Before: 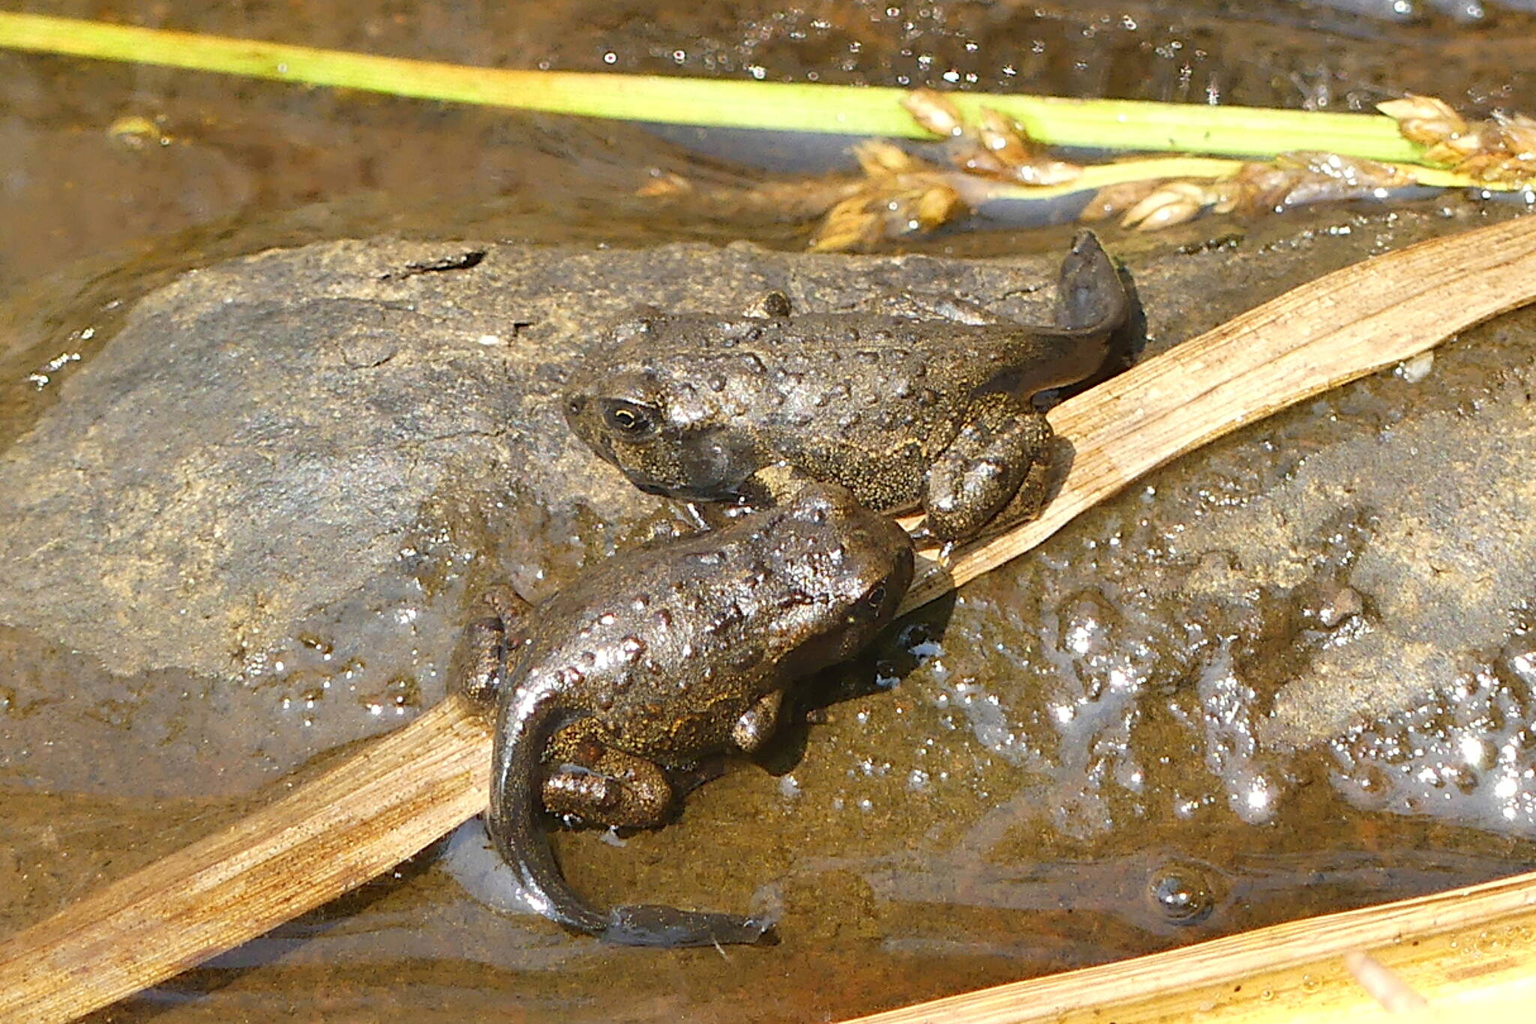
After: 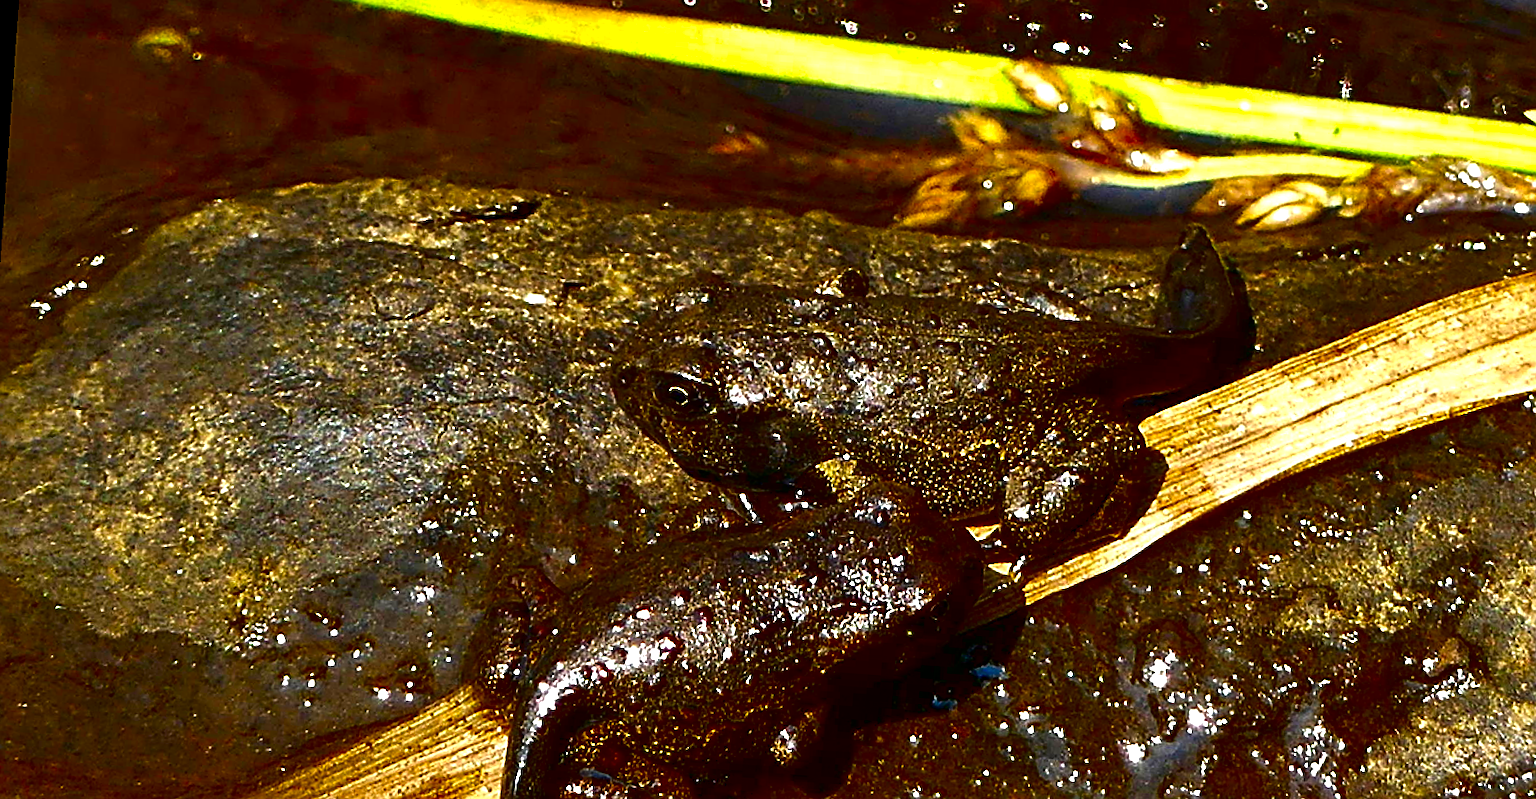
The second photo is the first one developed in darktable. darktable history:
exposure: exposure 0.15 EV, compensate highlight preservation false
rotate and perspective: rotation 4.1°, automatic cropping off
color balance rgb: shadows lift › luminance -10%, highlights gain › luminance 10%, saturation formula JzAzBz (2021)
crop: left 3.015%, top 8.969%, right 9.647%, bottom 26.457%
sharpen: on, module defaults
contrast brightness saturation: brightness -1, saturation 1
